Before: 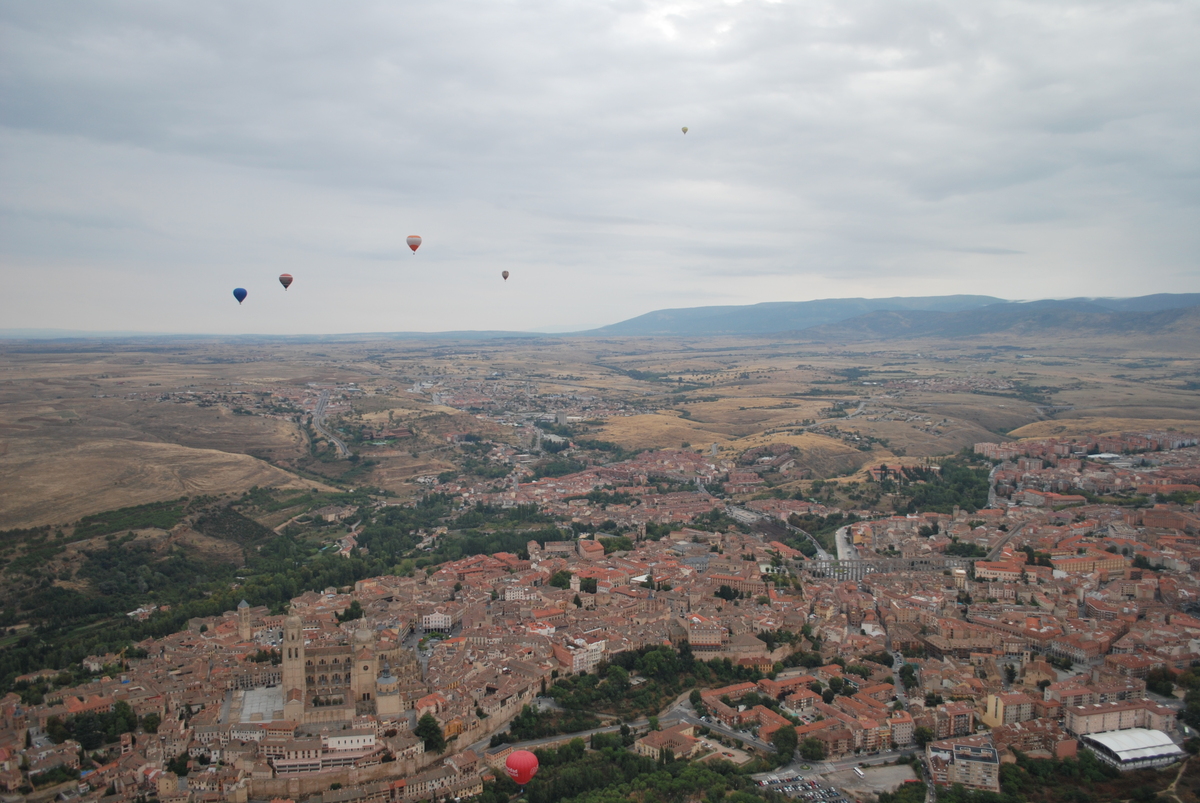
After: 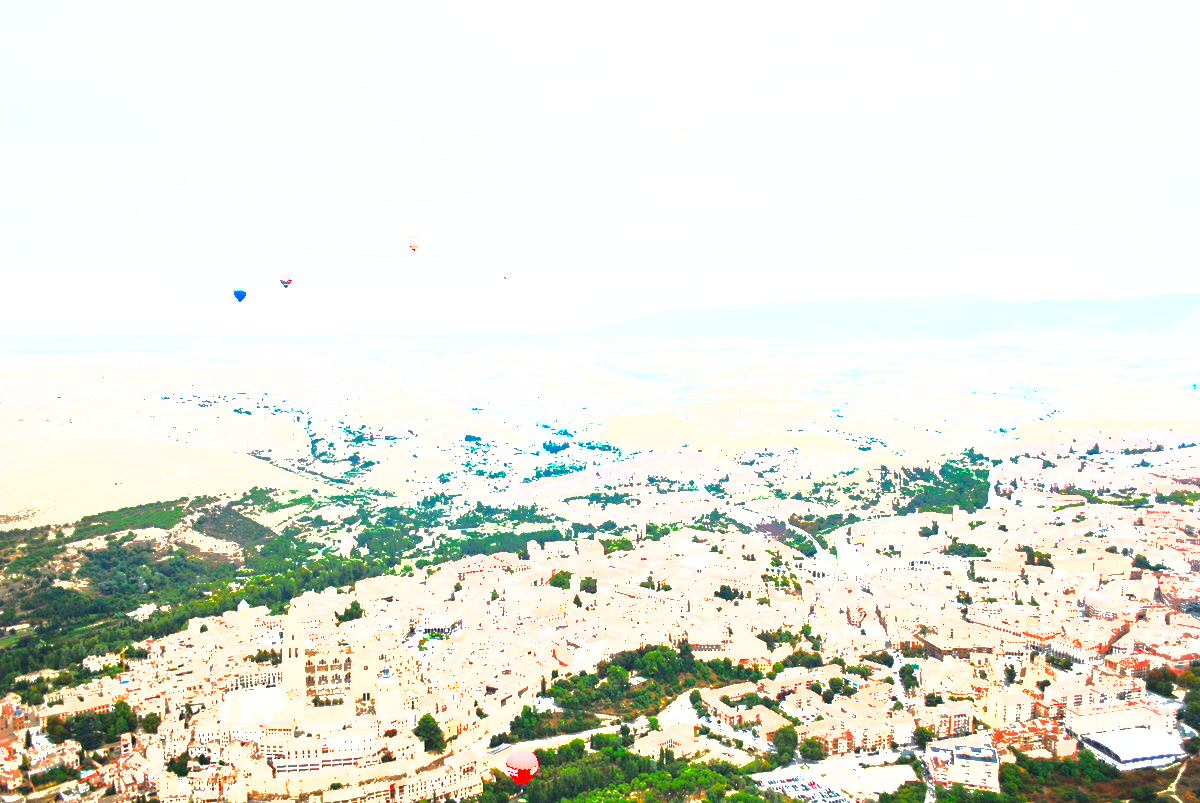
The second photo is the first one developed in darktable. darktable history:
levels: levels [0, 0.281, 0.562]
base curve: curves: ch0 [(0, 0.003) (0.001, 0.002) (0.006, 0.004) (0.02, 0.022) (0.048, 0.086) (0.094, 0.234) (0.162, 0.431) (0.258, 0.629) (0.385, 0.8) (0.548, 0.918) (0.751, 0.988) (1, 1)], preserve colors none
tone curve: curves: ch0 [(0, 0) (0.003, 0.003) (0.011, 0.01) (0.025, 0.023) (0.044, 0.042) (0.069, 0.065) (0.1, 0.094) (0.136, 0.128) (0.177, 0.167) (0.224, 0.211) (0.277, 0.261) (0.335, 0.316) (0.399, 0.376) (0.468, 0.441) (0.543, 0.685) (0.623, 0.741) (0.709, 0.8) (0.801, 0.863) (0.898, 0.929) (1, 1)], color space Lab, independent channels, preserve colors none
color balance rgb: perceptual saturation grading › global saturation 25.761%, global vibrance 20%
shadows and highlights: on, module defaults
